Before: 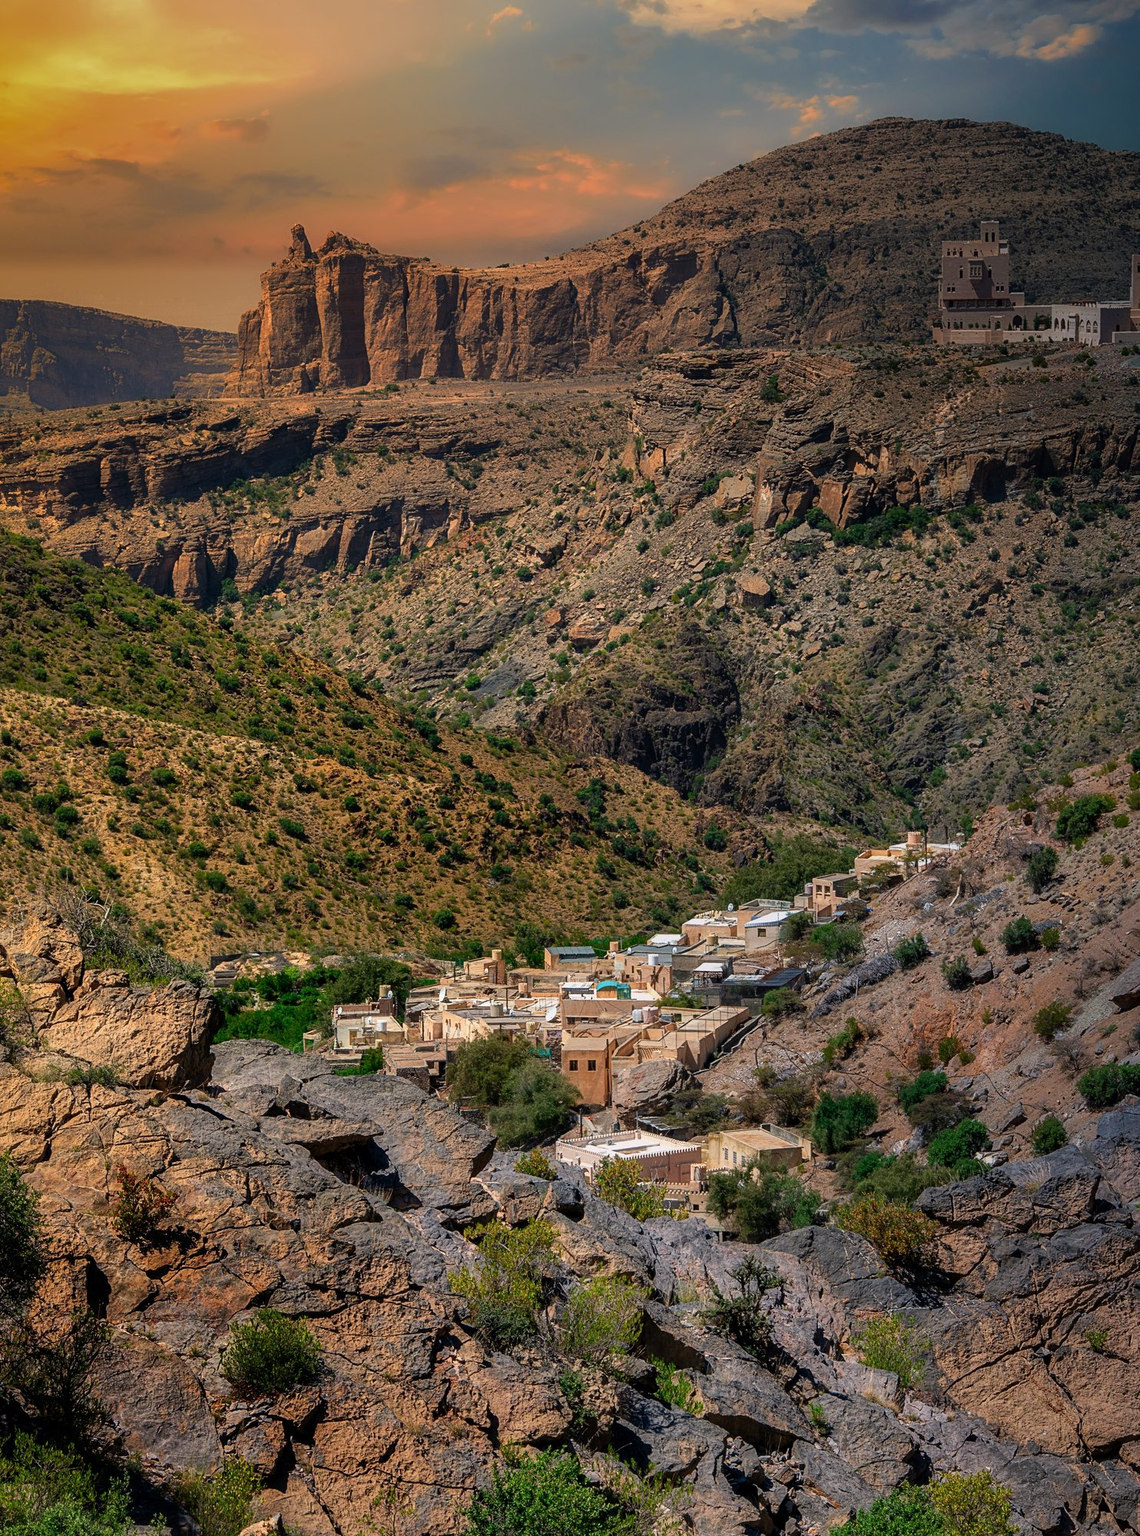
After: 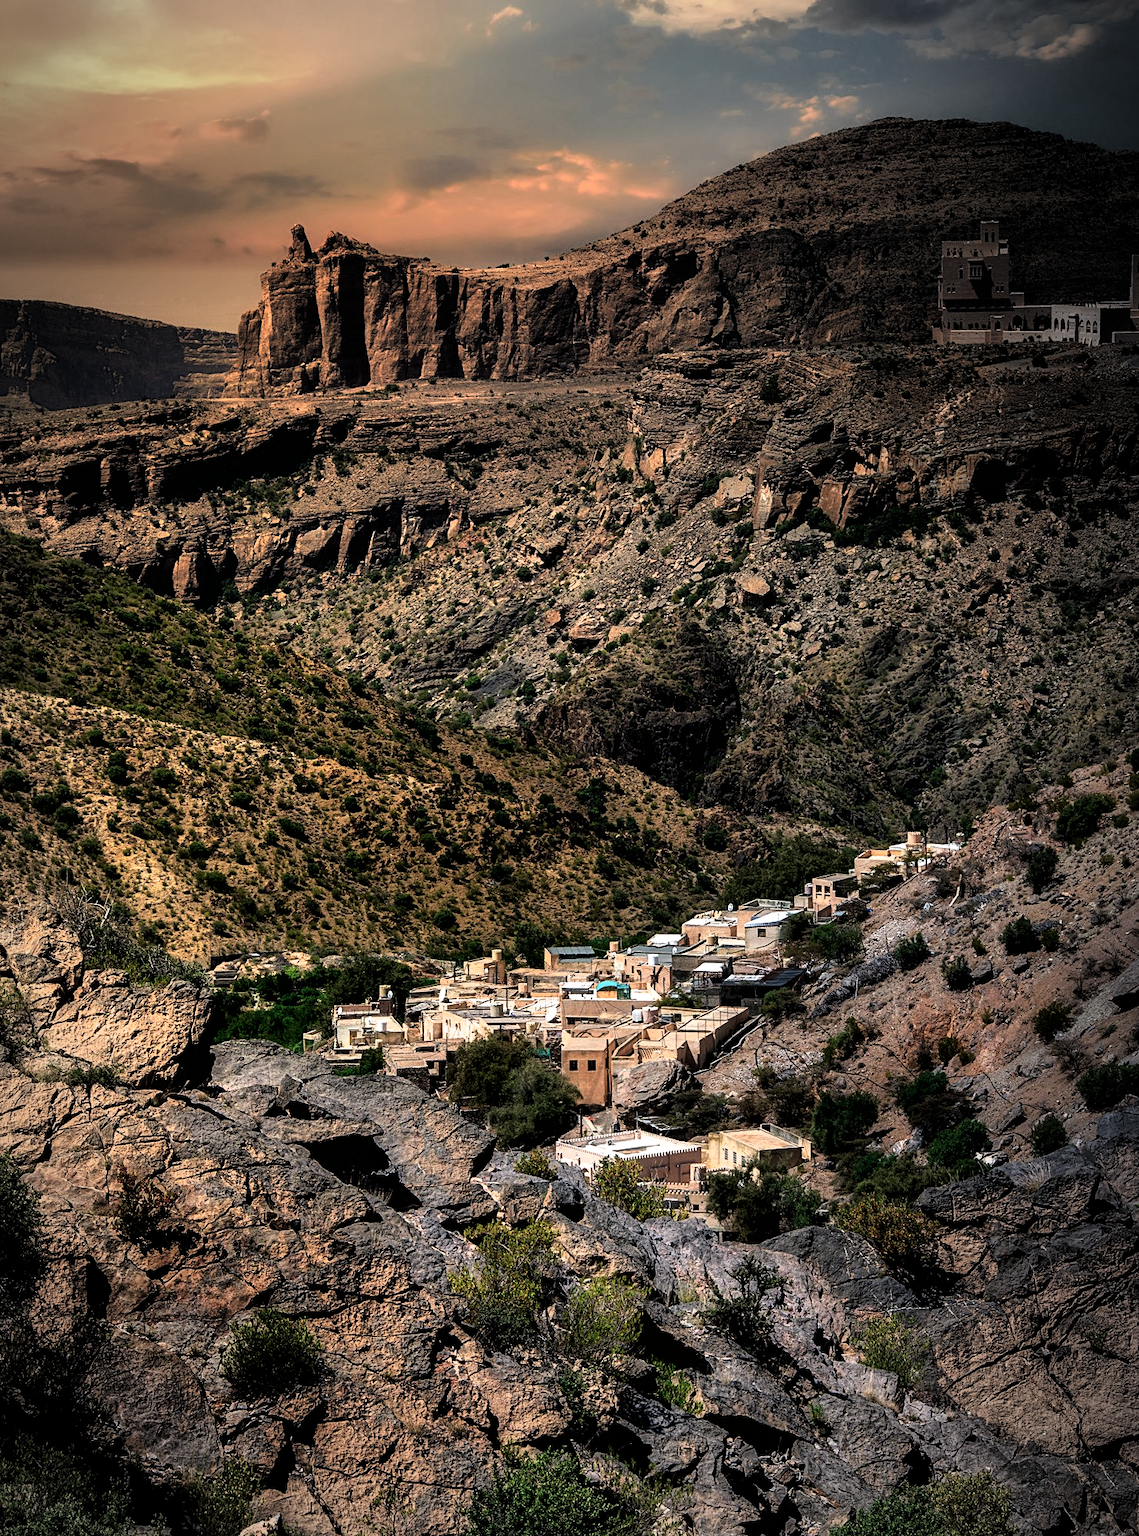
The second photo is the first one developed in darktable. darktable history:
filmic rgb: black relative exposure -8.2 EV, white relative exposure 2.2 EV, threshold 3 EV, hardness 7.11, latitude 85.74%, contrast 1.696, highlights saturation mix -4%, shadows ↔ highlights balance -2.69%, color science v5 (2021), contrast in shadows safe, contrast in highlights safe, enable highlight reconstruction true
vignetting: automatic ratio true
